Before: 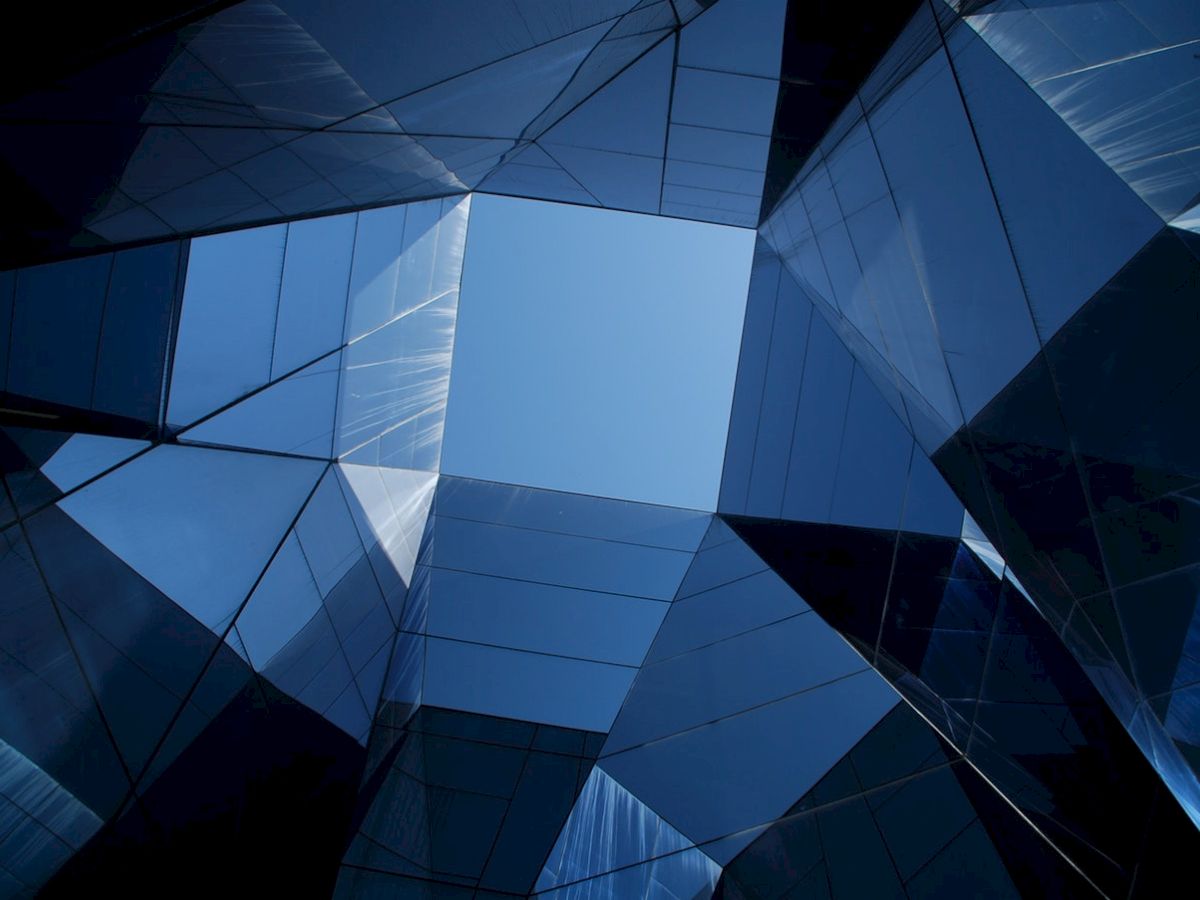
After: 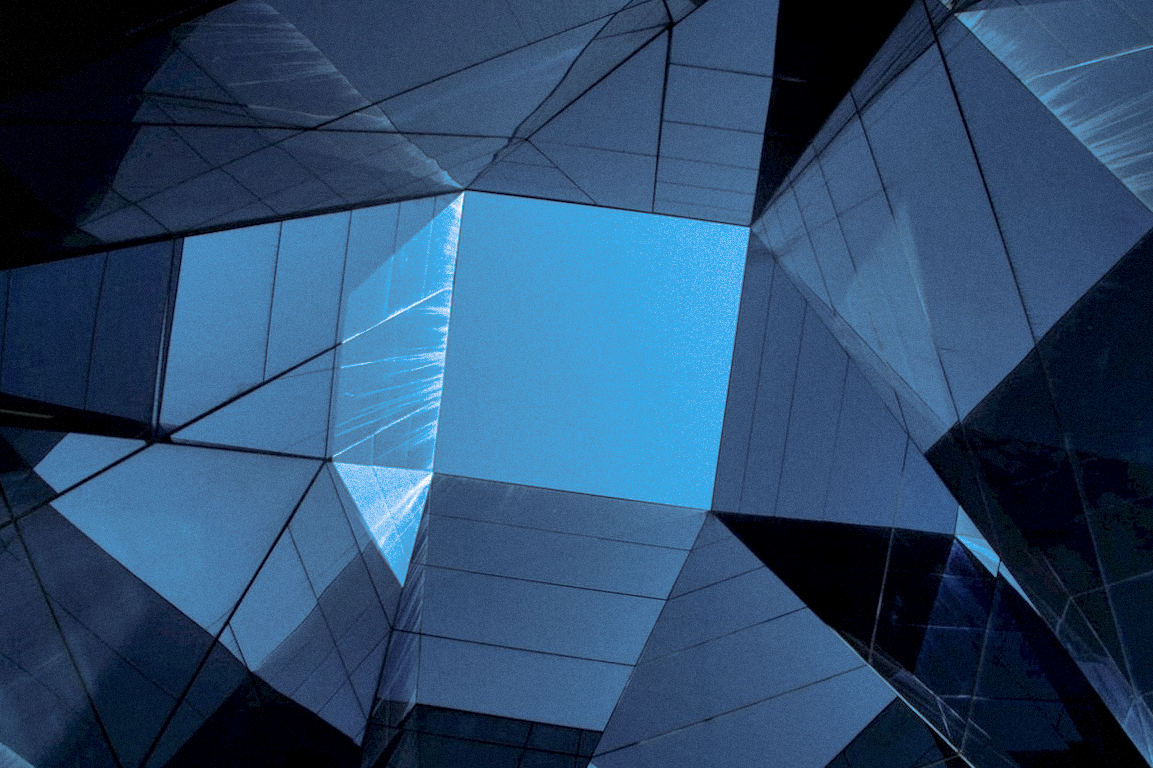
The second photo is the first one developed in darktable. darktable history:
white balance: red 0.967, blue 1.049
crop and rotate: angle 0.2°, left 0.275%, right 3.127%, bottom 14.18%
split-toning: shadows › hue 220°, shadows › saturation 0.64, highlights › hue 220°, highlights › saturation 0.64, balance 0, compress 5.22%
local contrast: detail 130%
shadows and highlights: on, module defaults
grain: mid-tones bias 0%
contrast brightness saturation: contrast 0.1, saturation -0.36
